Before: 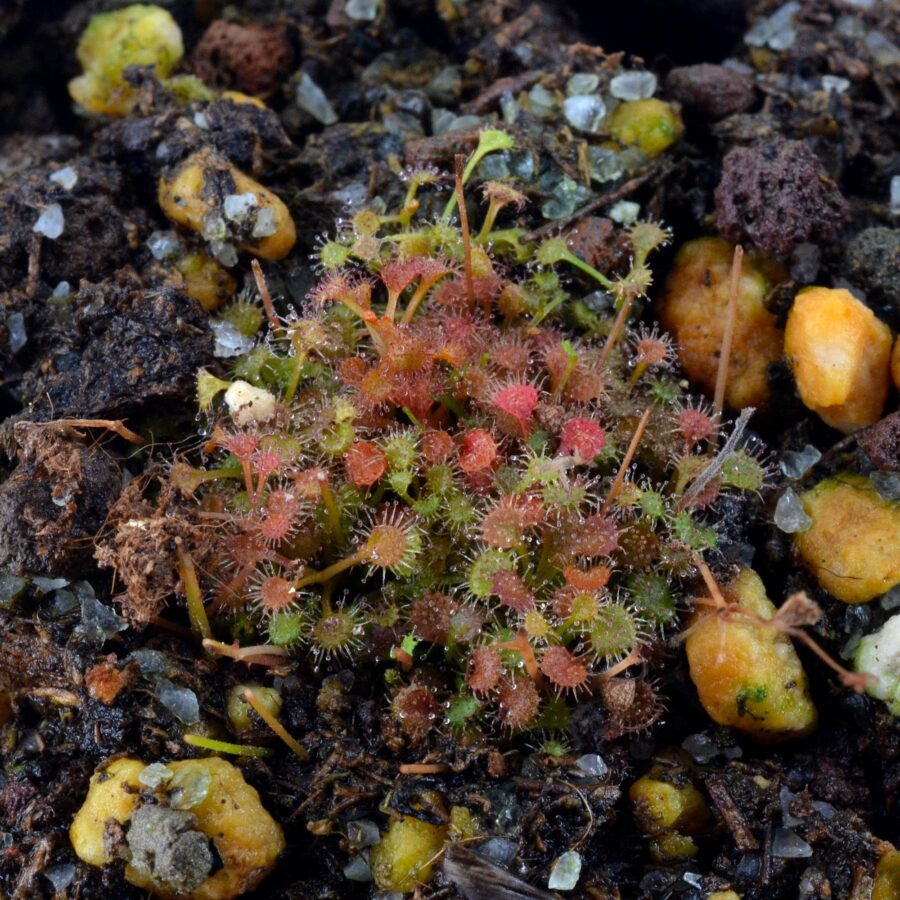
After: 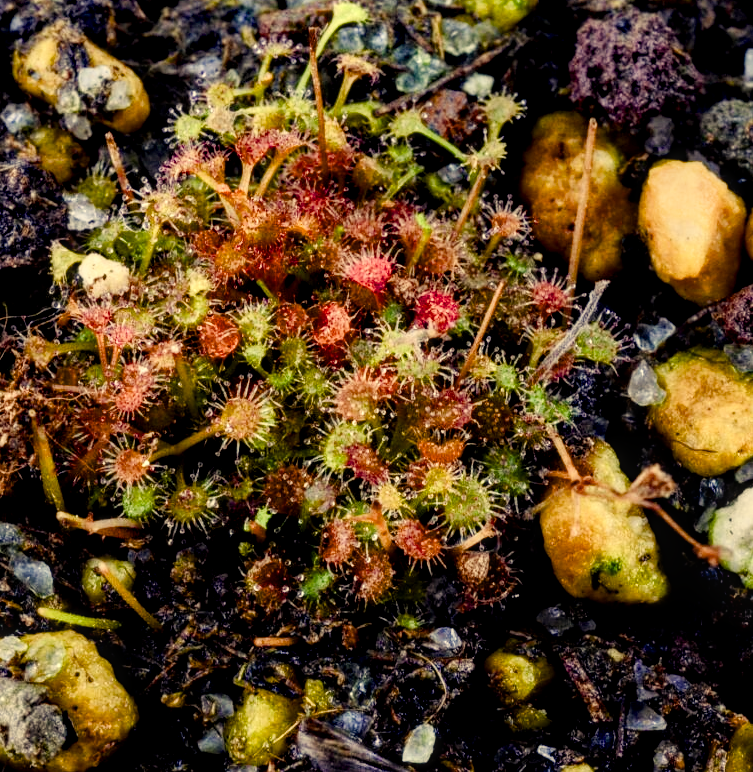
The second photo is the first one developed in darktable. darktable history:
filmic rgb: black relative exposure -7.82 EV, white relative exposure 4.25 EV, hardness 3.9
crop: left 16.324%, top 14.202%
exposure: exposure 0.296 EV, compensate highlight preservation false
tone equalizer: -8 EV -0.382 EV, -7 EV -0.386 EV, -6 EV -0.319 EV, -5 EV -0.203 EV, -3 EV 0.192 EV, -2 EV 0.306 EV, -1 EV 0.384 EV, +0 EV 0.414 EV, smoothing diameter 24.9%, edges refinement/feathering 8.63, preserve details guided filter
color balance rgb: shadows lift › chroma 3.257%, shadows lift › hue 280.18°, perceptual saturation grading › global saturation 24.656%, perceptual saturation grading › highlights -51.159%, perceptual saturation grading › mid-tones 19.212%, perceptual saturation grading › shadows 60.992%, global vibrance 9.978%, contrast 15.194%, saturation formula JzAzBz (2021)
local contrast: highlights 63%, detail 143%, midtone range 0.429
color correction: highlights a* 2.62, highlights b* 22.91
